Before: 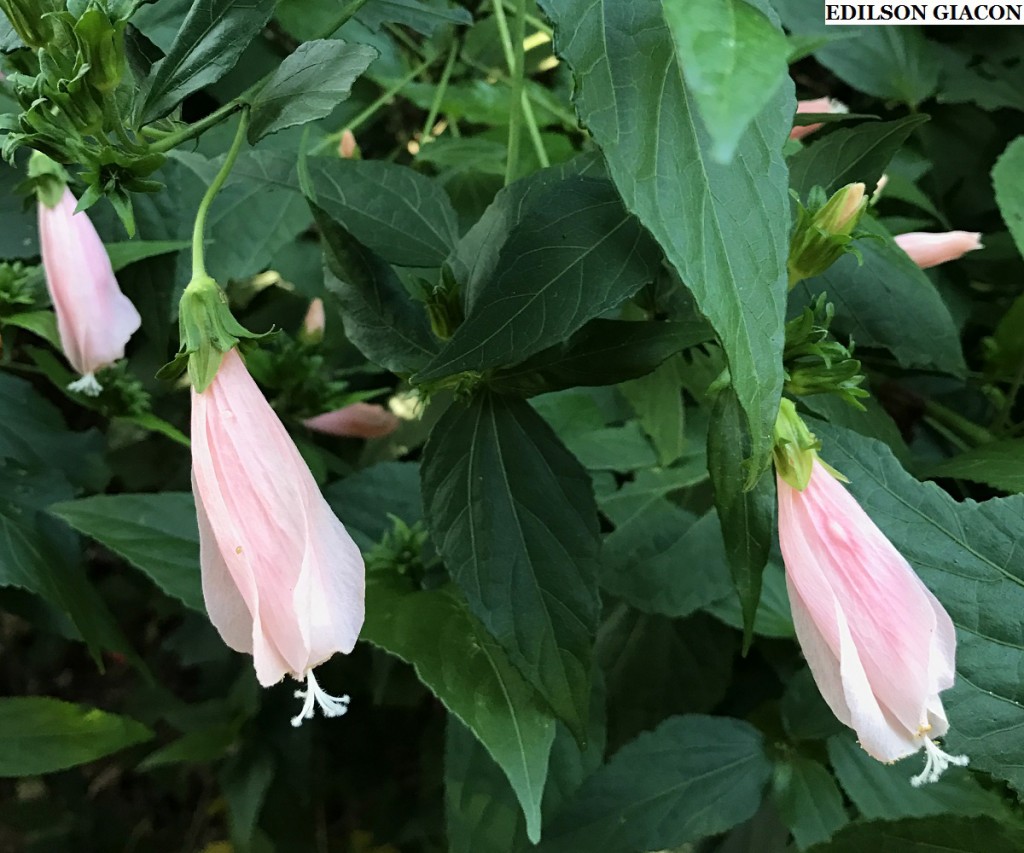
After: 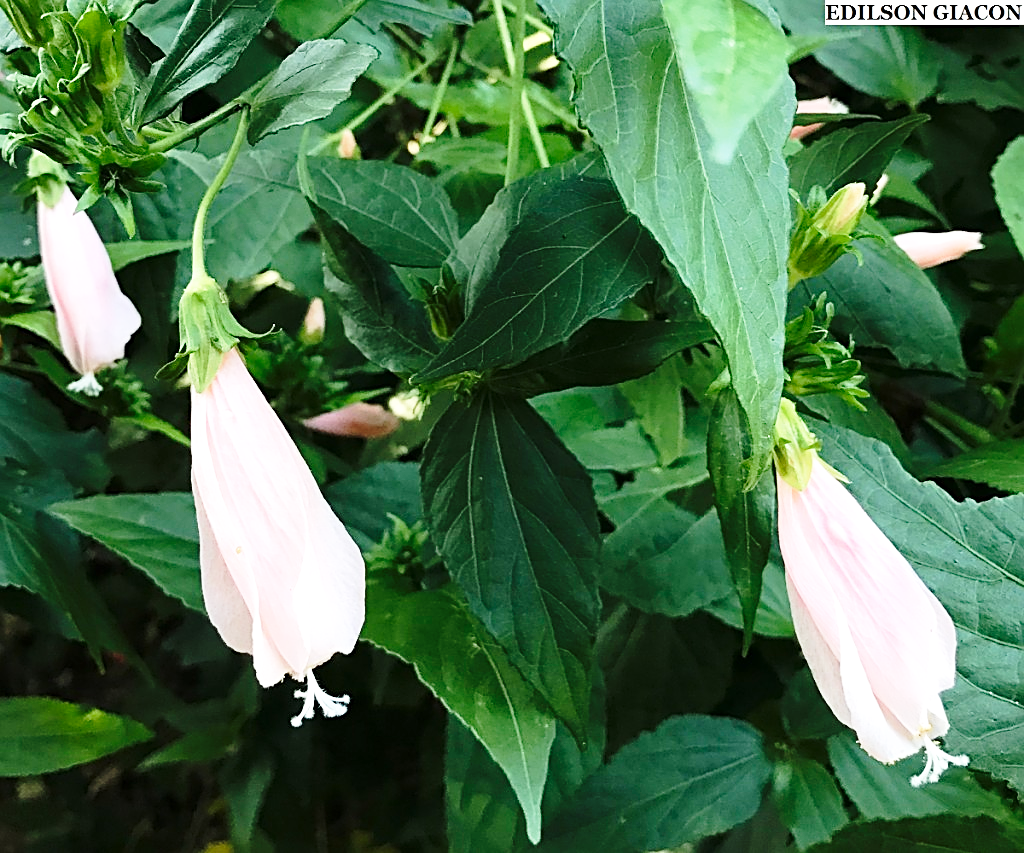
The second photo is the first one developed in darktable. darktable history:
sharpen: amount 0.55
base curve: curves: ch0 [(0, 0) (0.028, 0.03) (0.121, 0.232) (0.46, 0.748) (0.859, 0.968) (1, 1)], preserve colors none
exposure: exposure 0.3 EV, compensate highlight preservation false
